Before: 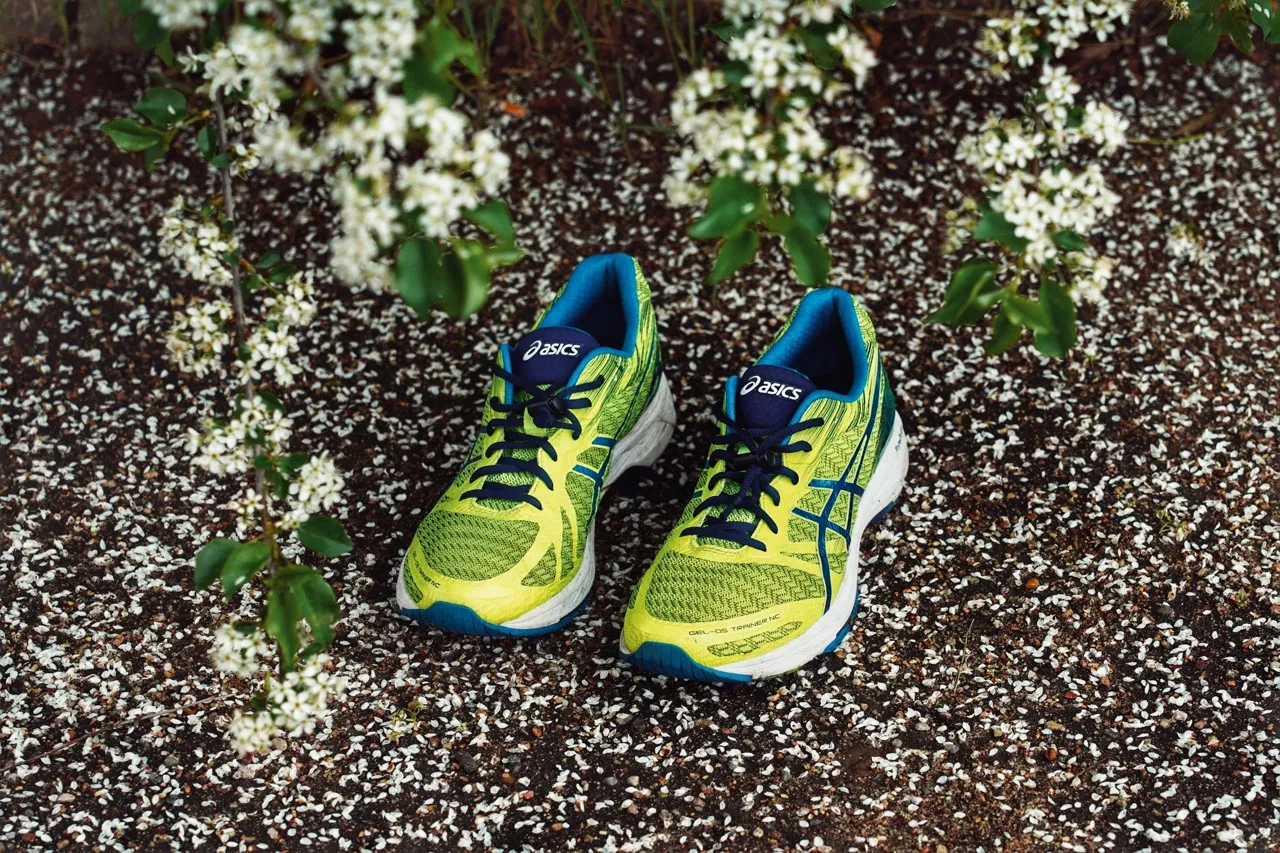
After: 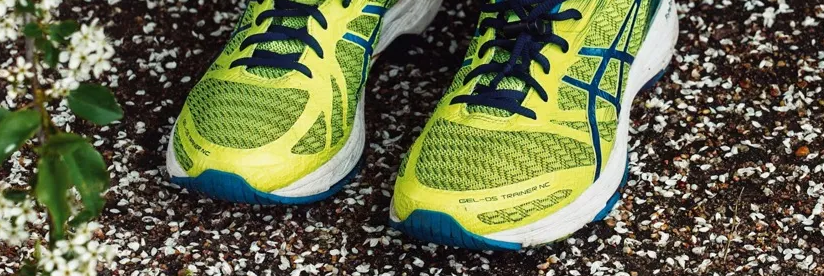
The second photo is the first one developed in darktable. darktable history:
crop: left 18.046%, top 50.72%, right 17.533%, bottom 16.921%
